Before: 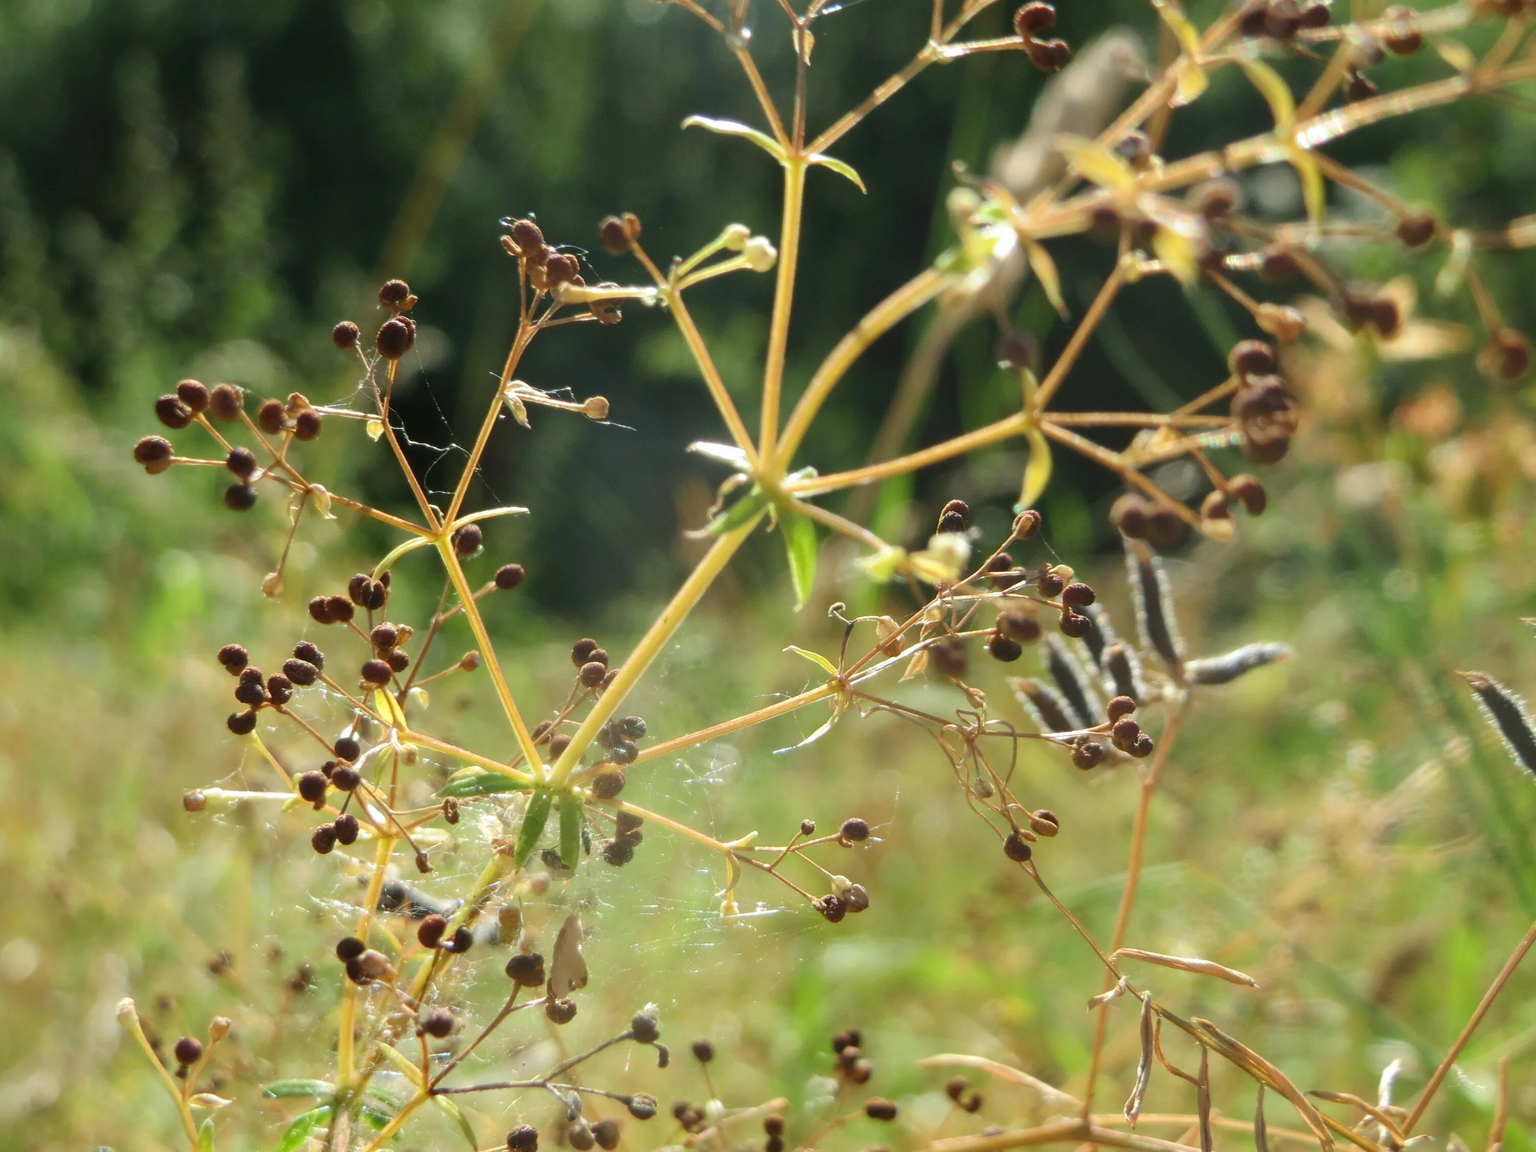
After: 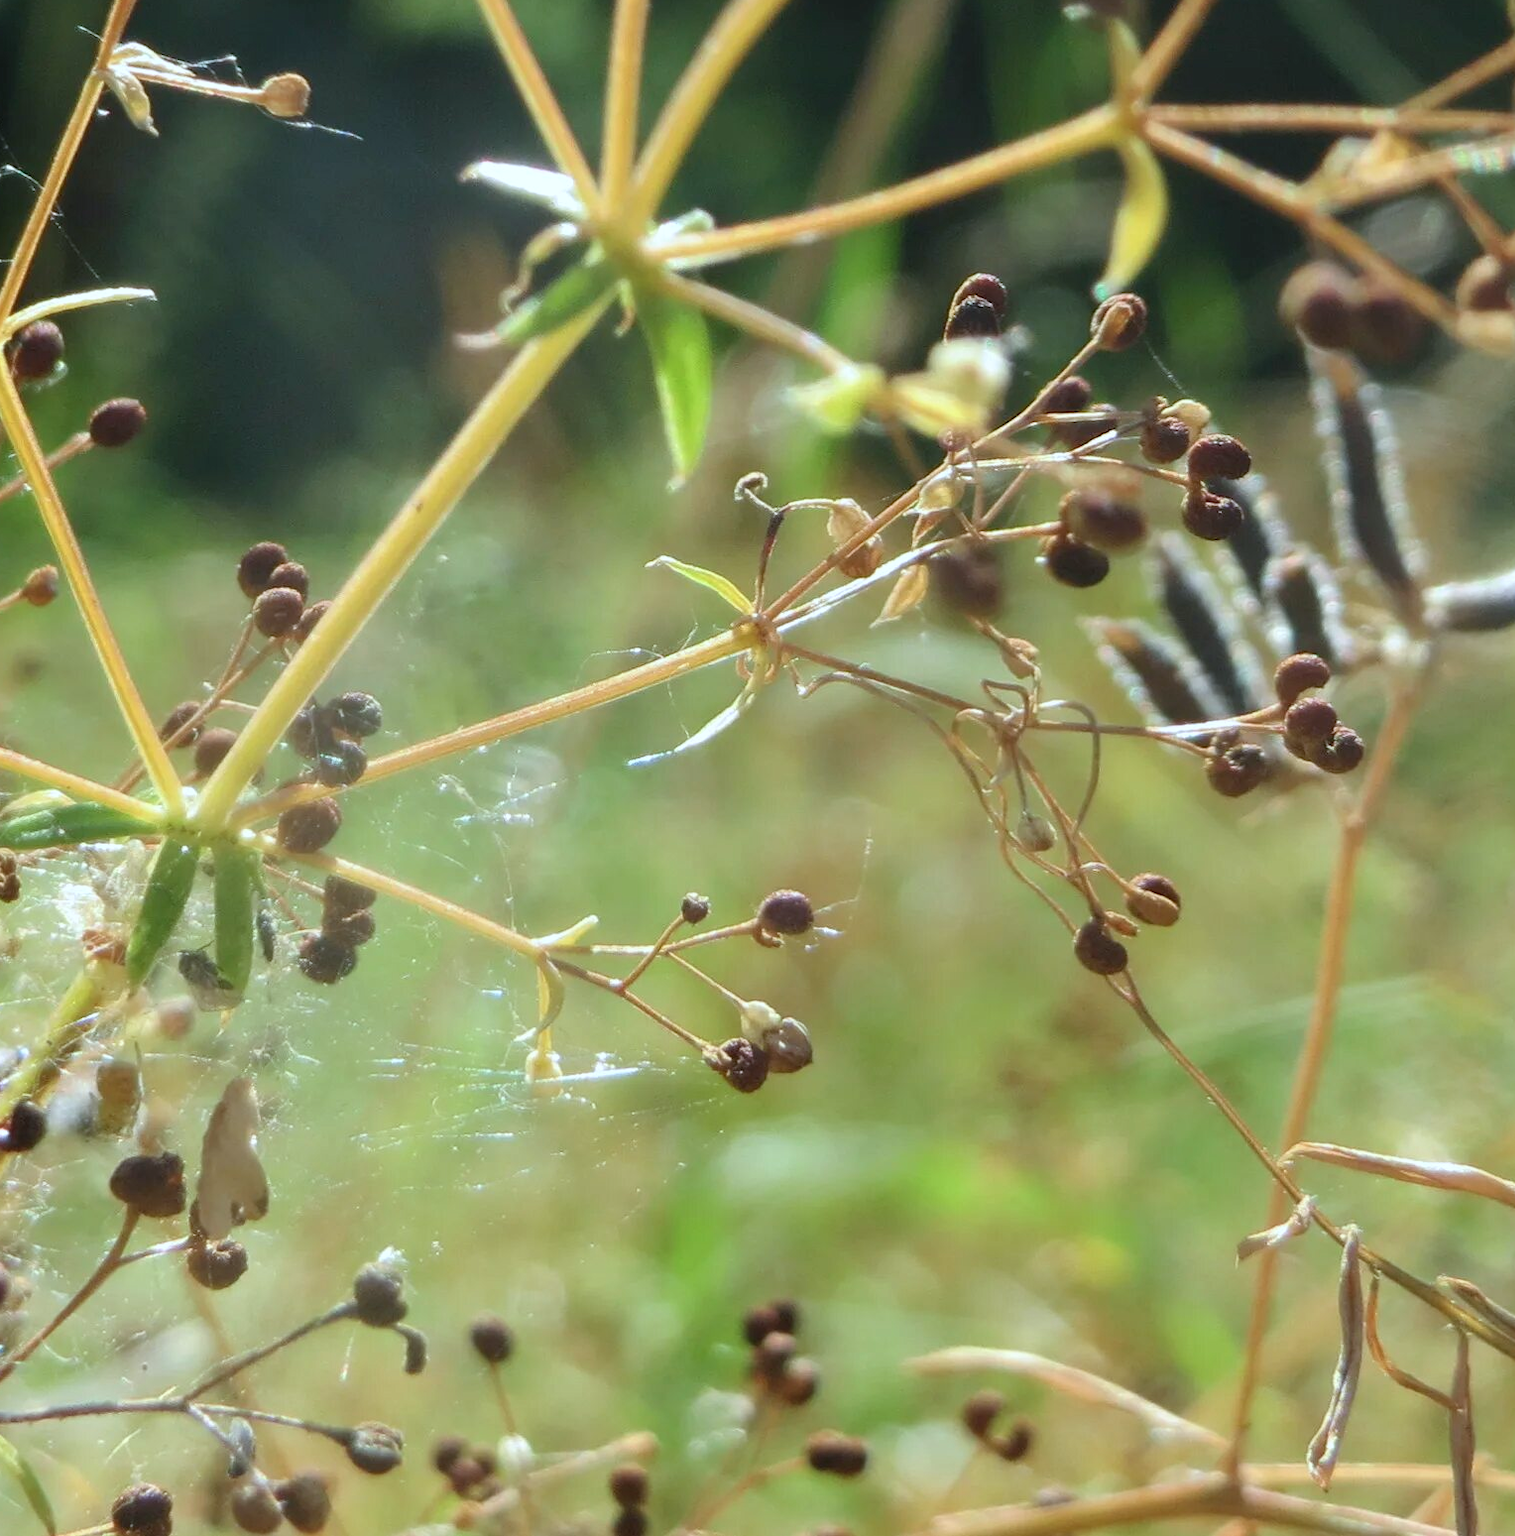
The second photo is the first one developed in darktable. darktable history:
crop and rotate: left 29.237%, top 31.152%, right 19.807%
color calibration: x 0.37, y 0.382, temperature 4313.32 K
white balance: emerald 1
